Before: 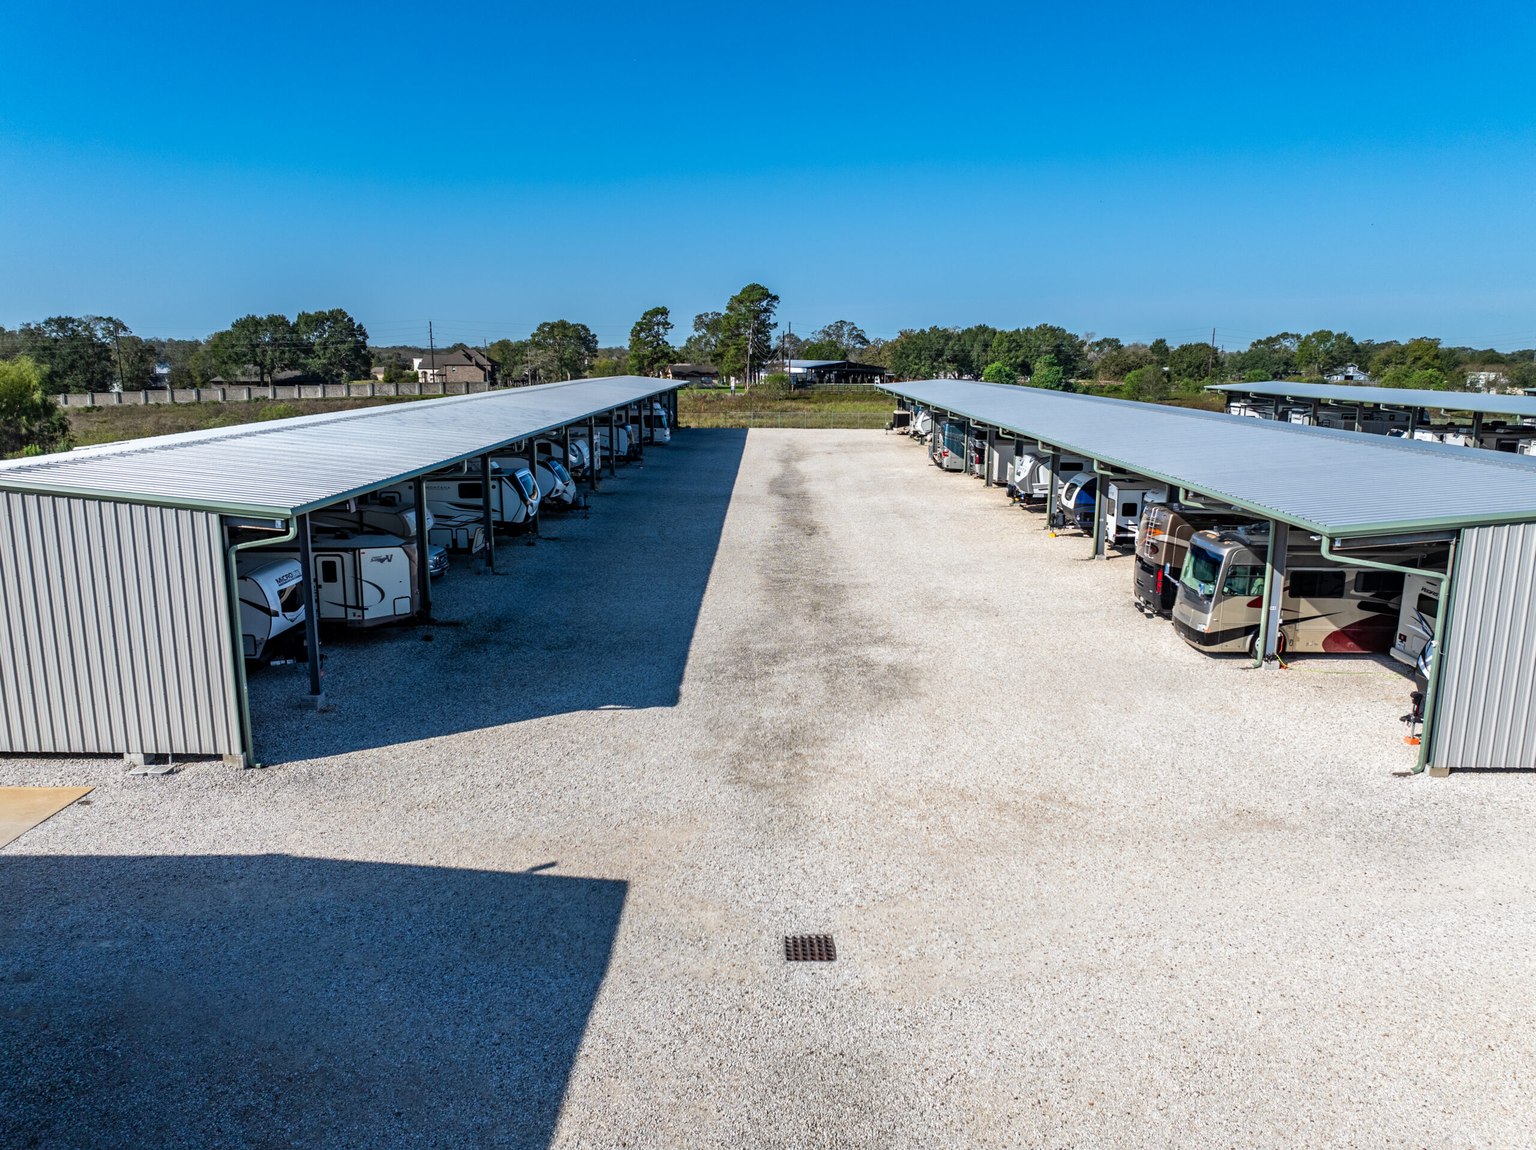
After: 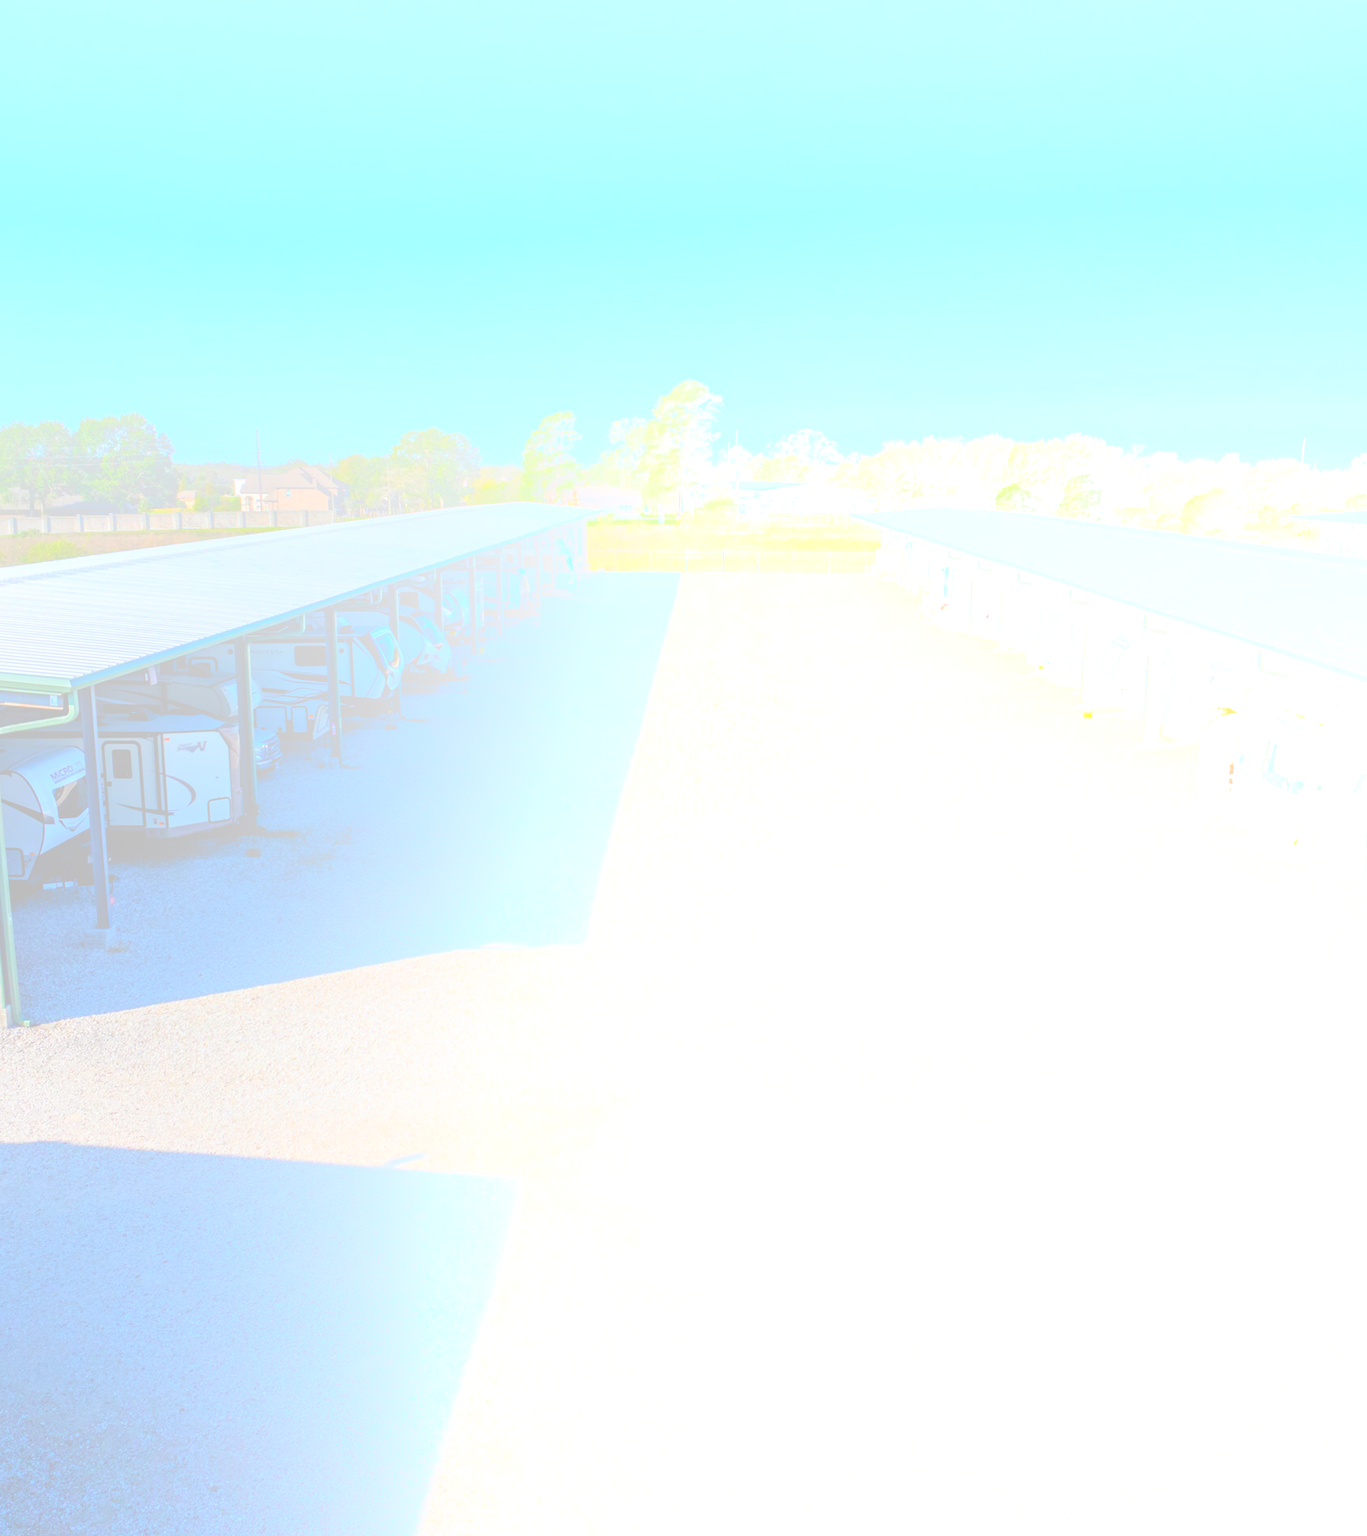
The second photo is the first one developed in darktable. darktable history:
crop and rotate: left 15.546%, right 17.787%
bloom: size 85%, threshold 5%, strength 85%
